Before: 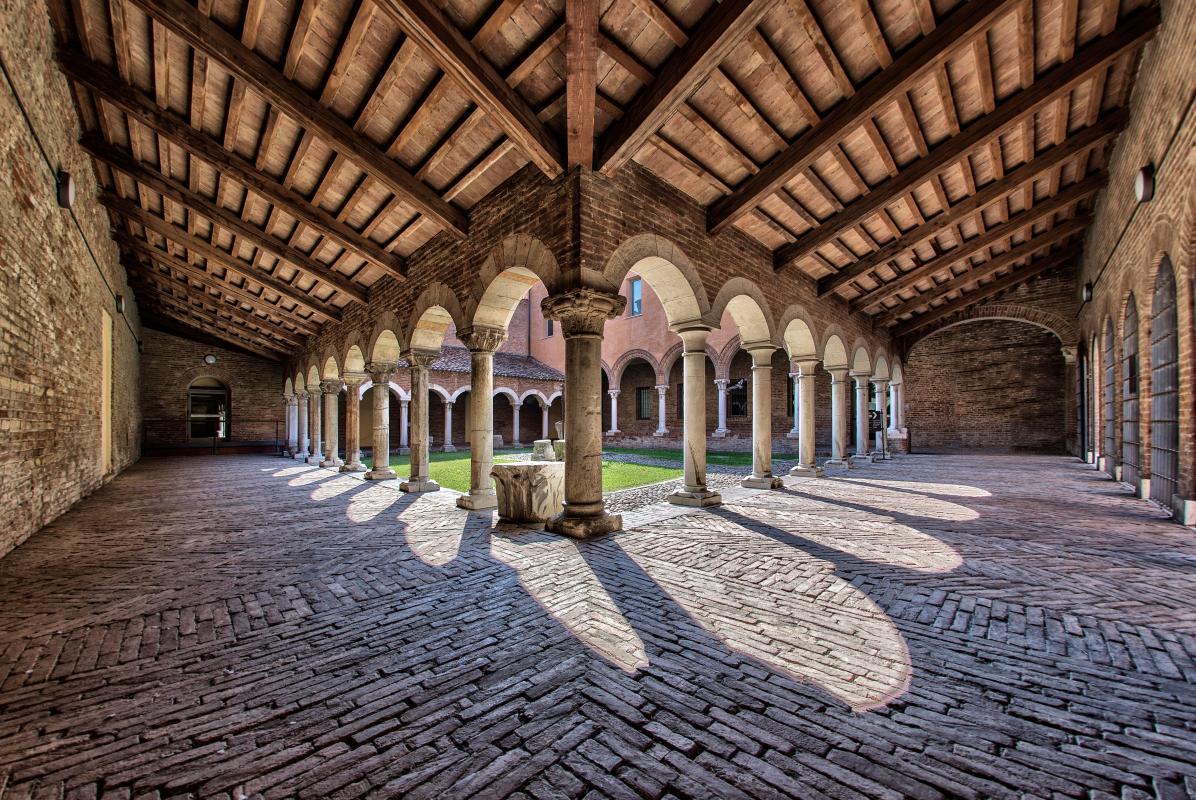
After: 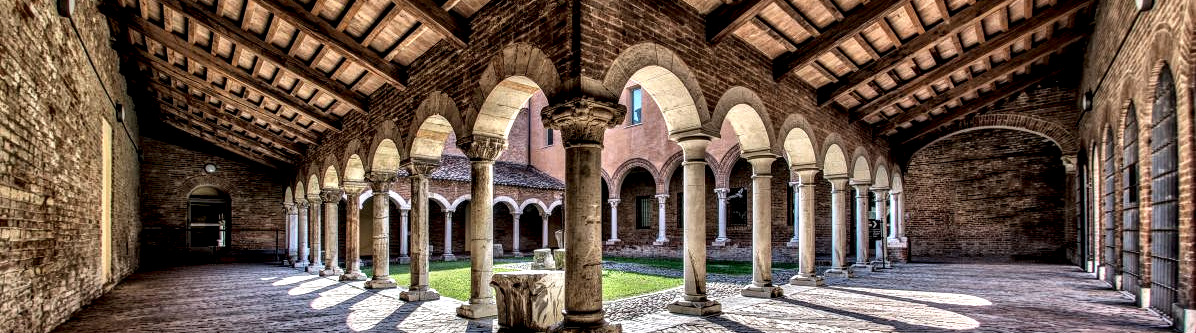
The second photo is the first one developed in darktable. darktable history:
local contrast: highlights 19%, detail 187%
crop and rotate: top 23.898%, bottom 34.436%
